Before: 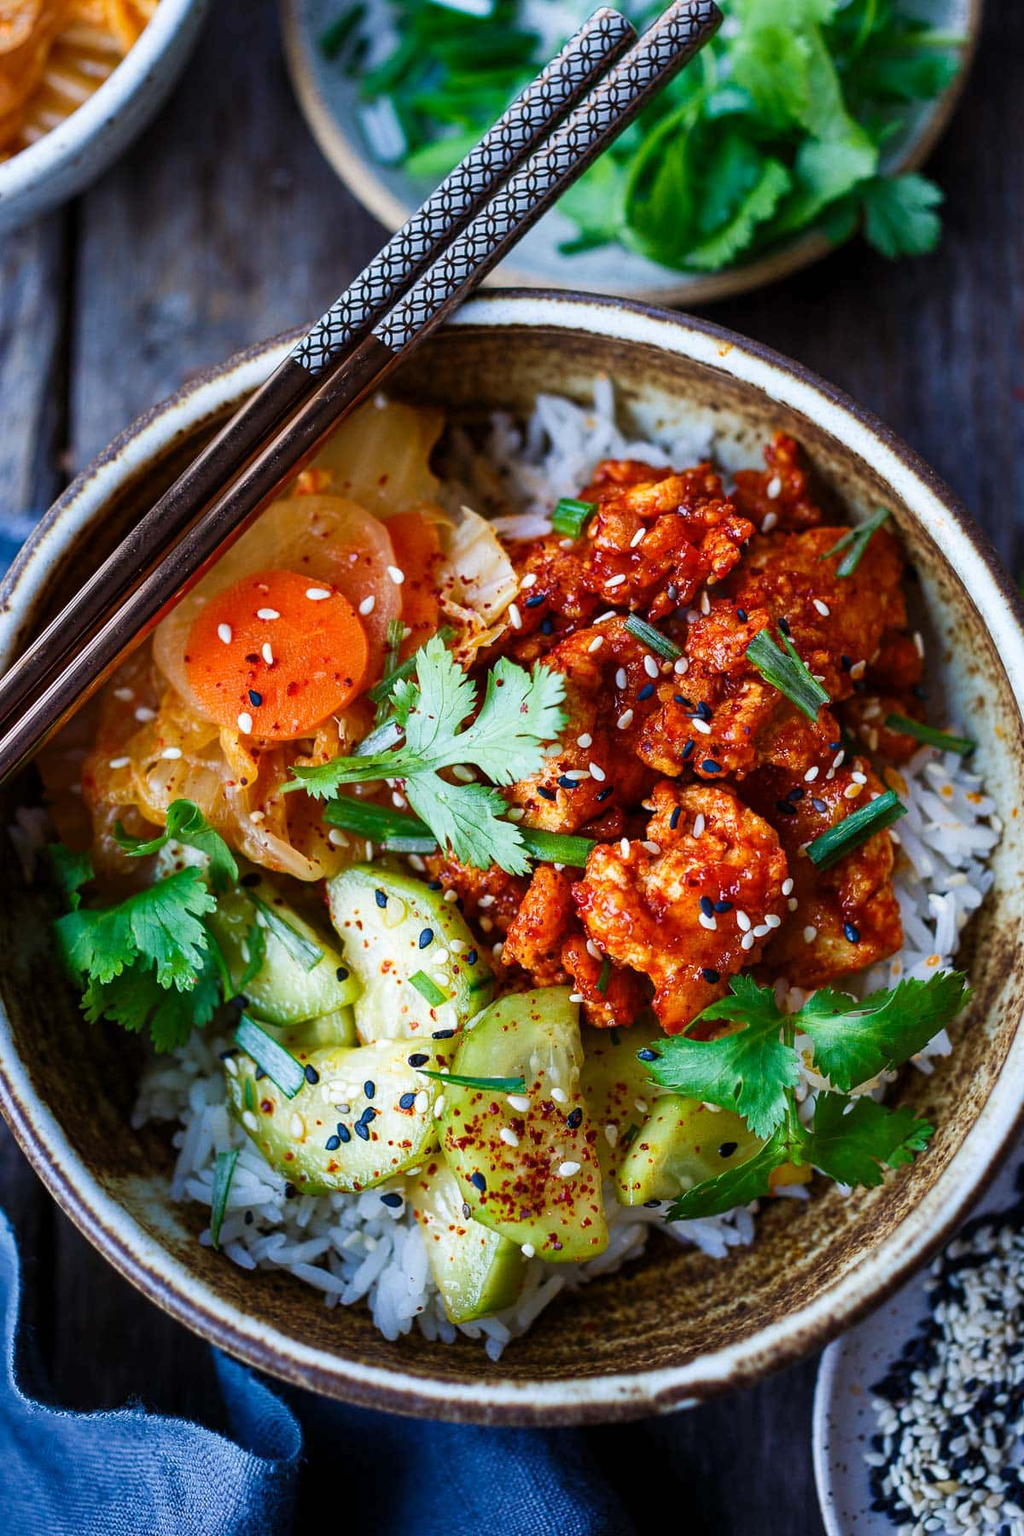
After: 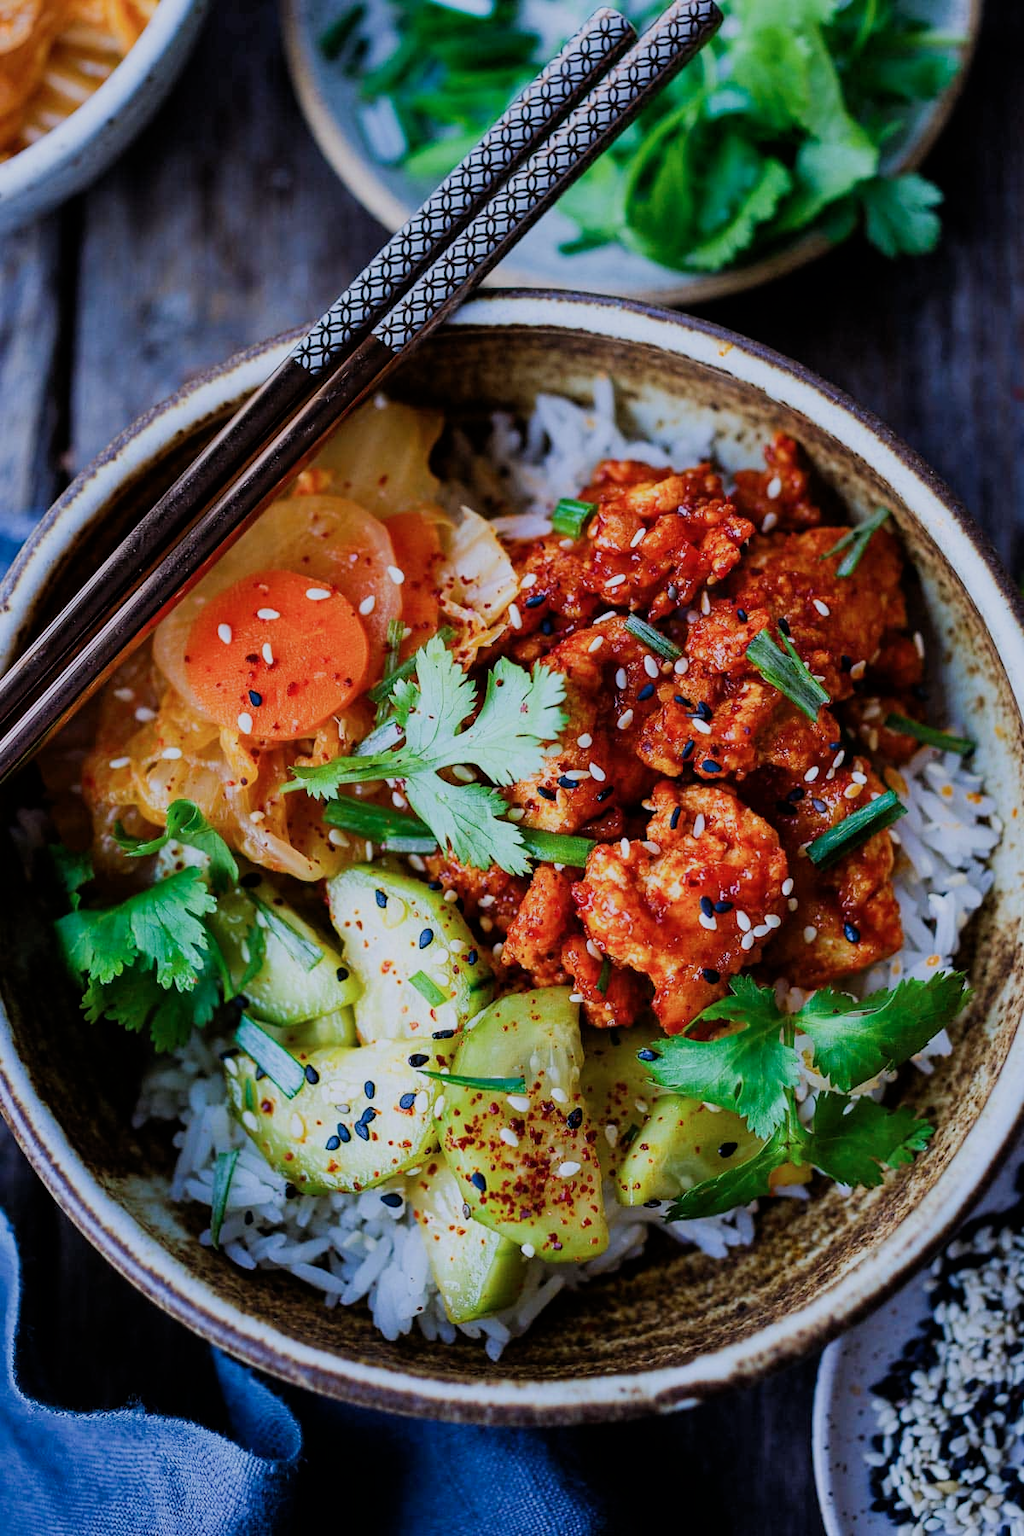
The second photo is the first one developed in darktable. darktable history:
filmic rgb: black relative exposure -7.65 EV, white relative exposure 4.56 EV, hardness 3.61, enable highlight reconstruction true
color calibration: illuminant as shot in camera, x 0.358, y 0.373, temperature 4628.91 K
